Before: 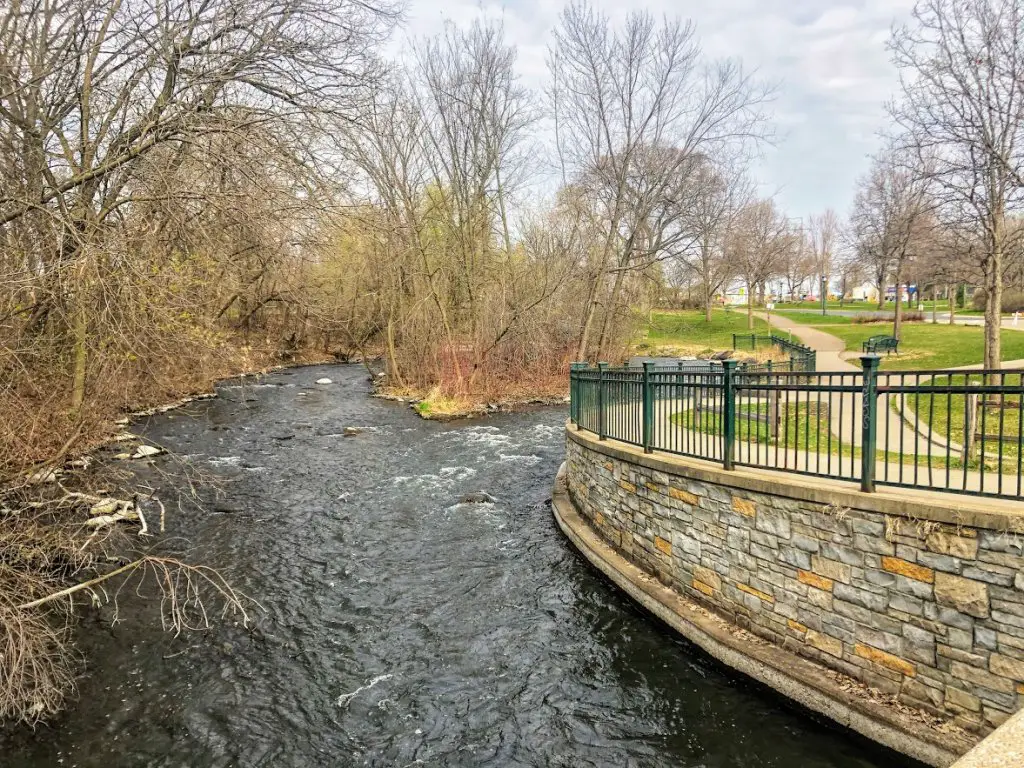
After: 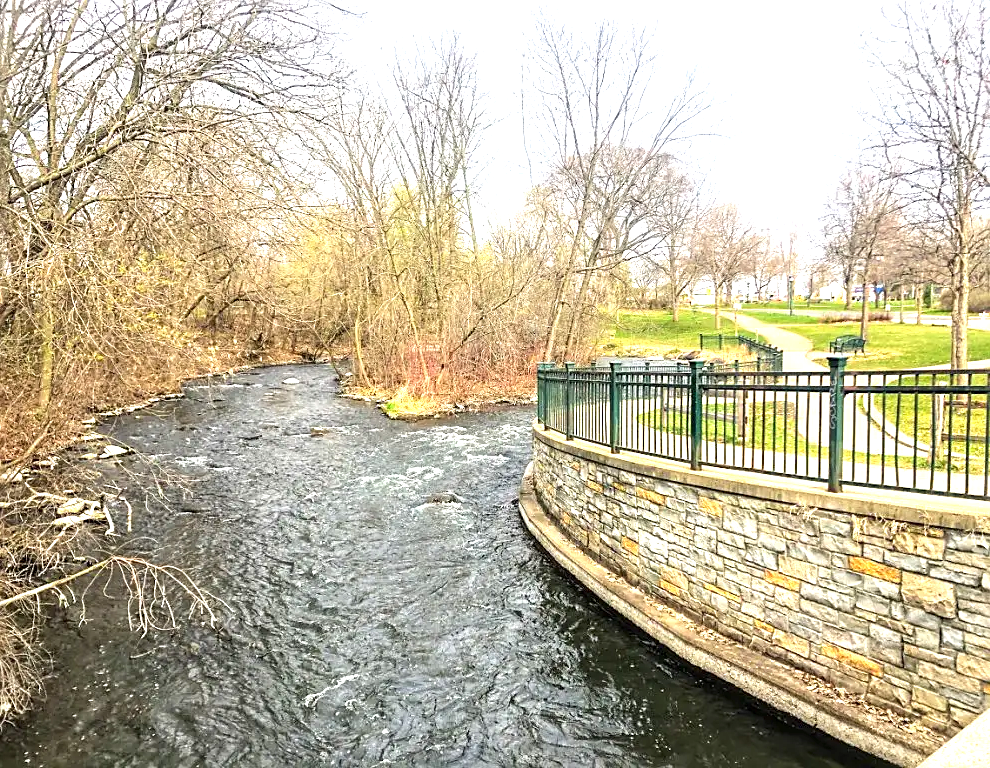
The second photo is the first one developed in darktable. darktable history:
crop and rotate: left 3.225%
exposure: black level correction 0, exposure 1.123 EV, compensate exposure bias true, compensate highlight preservation false
sharpen: radius 1.887, amount 0.396, threshold 1.156
contrast equalizer: octaves 7, y [[0.5, 0.5, 0.472, 0.5, 0.5, 0.5], [0.5 ×6], [0.5 ×6], [0 ×6], [0 ×6]], mix 0.137
